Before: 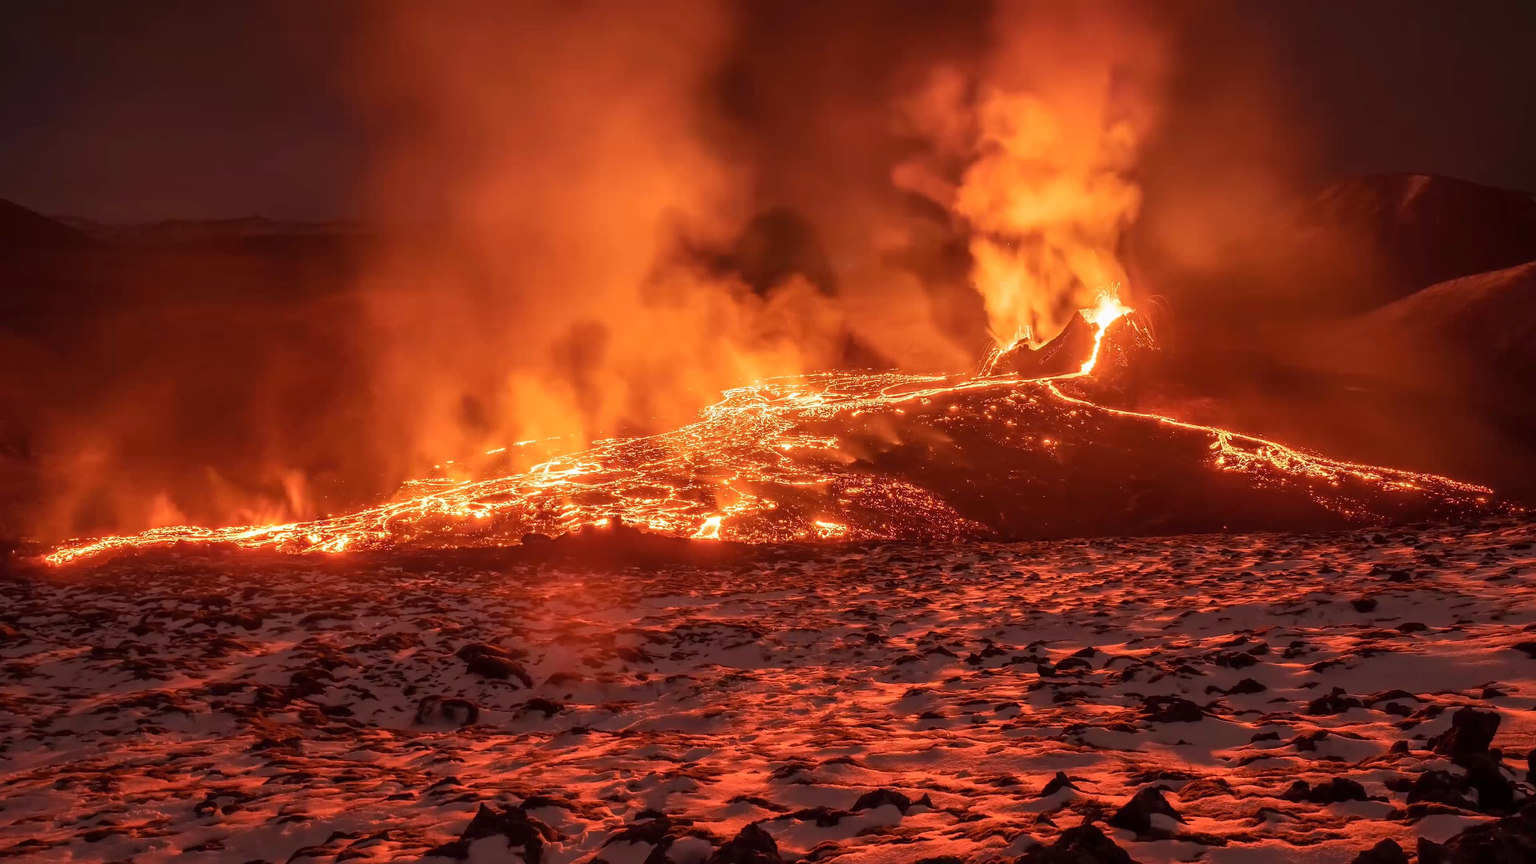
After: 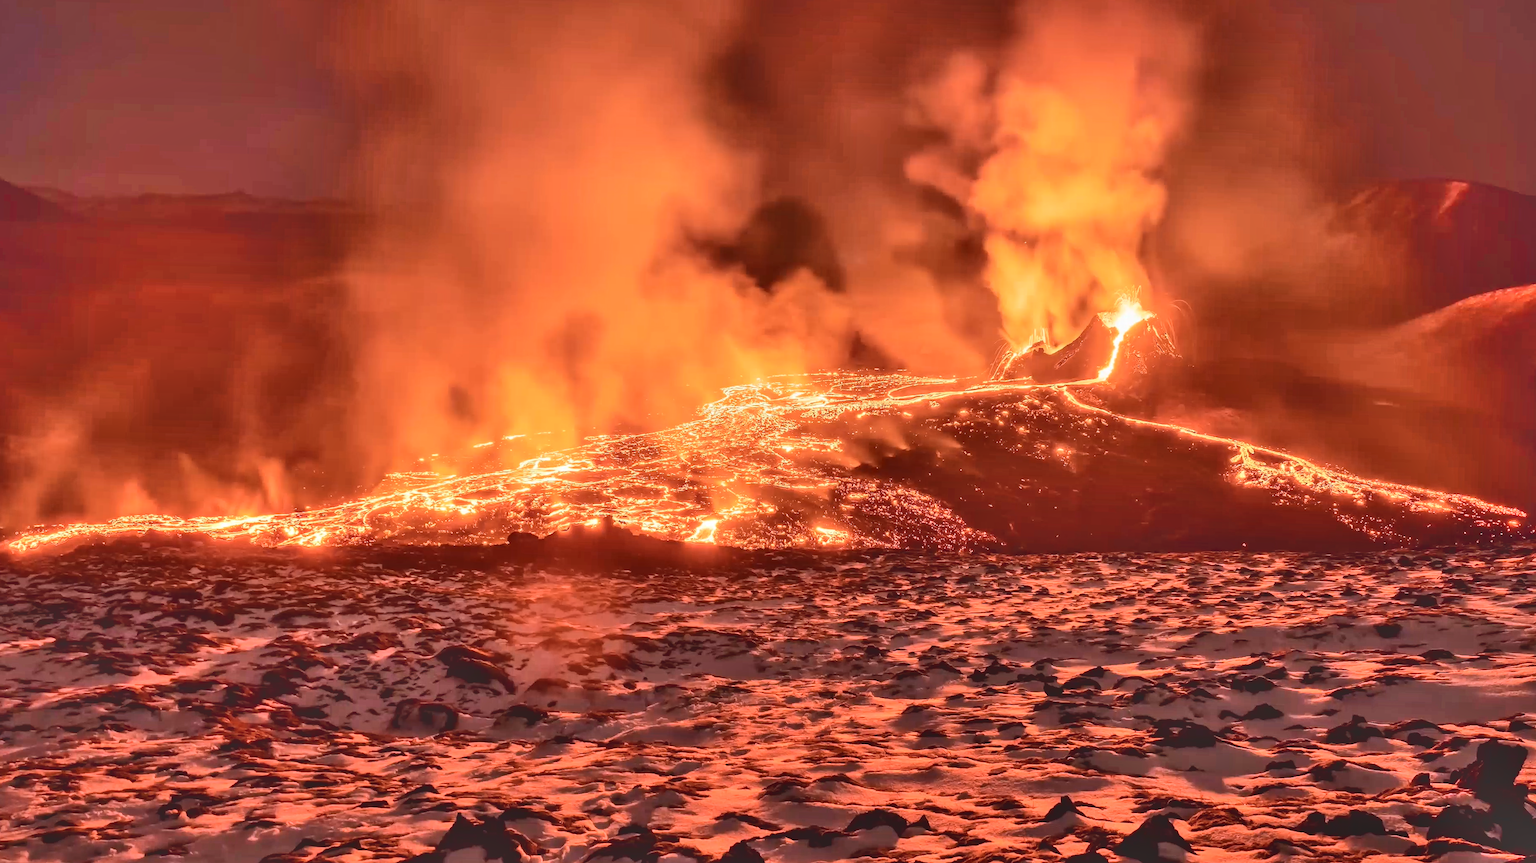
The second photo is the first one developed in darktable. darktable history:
tone curve: curves: ch0 [(0, 0) (0.003, 0.096) (0.011, 0.097) (0.025, 0.096) (0.044, 0.099) (0.069, 0.109) (0.1, 0.129) (0.136, 0.149) (0.177, 0.176) (0.224, 0.22) (0.277, 0.288) (0.335, 0.385) (0.399, 0.49) (0.468, 0.581) (0.543, 0.661) (0.623, 0.729) (0.709, 0.79) (0.801, 0.849) (0.898, 0.912) (1, 1)], color space Lab, independent channels, preserve colors none
crop and rotate: angle -1.51°
shadows and highlights: shadows 74.1, highlights -23.11, soften with gaussian
